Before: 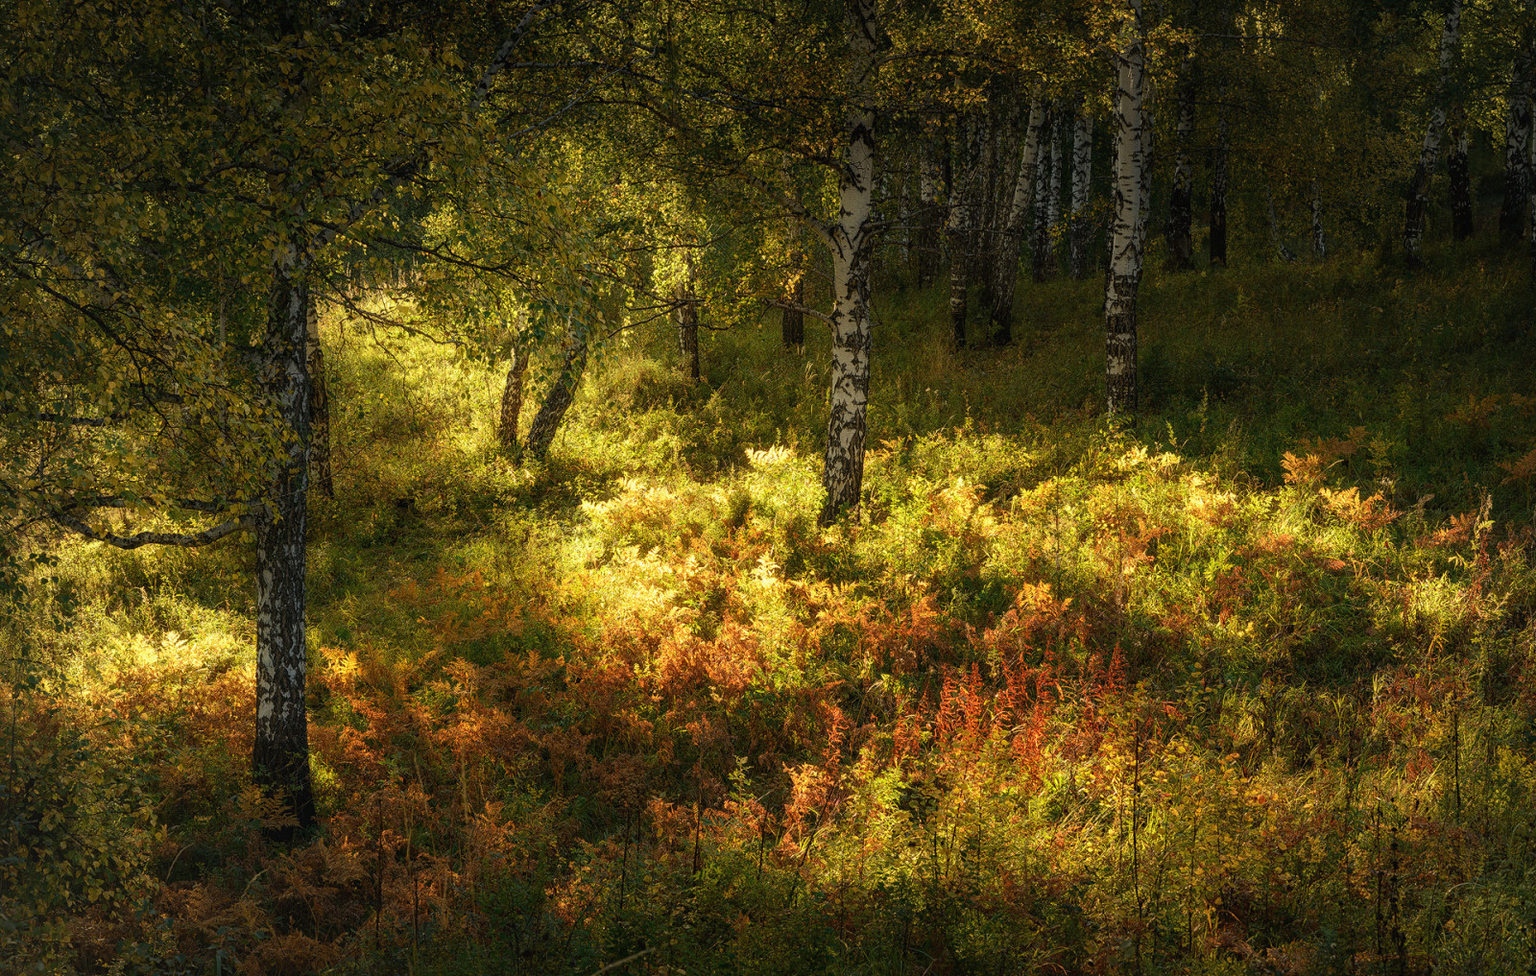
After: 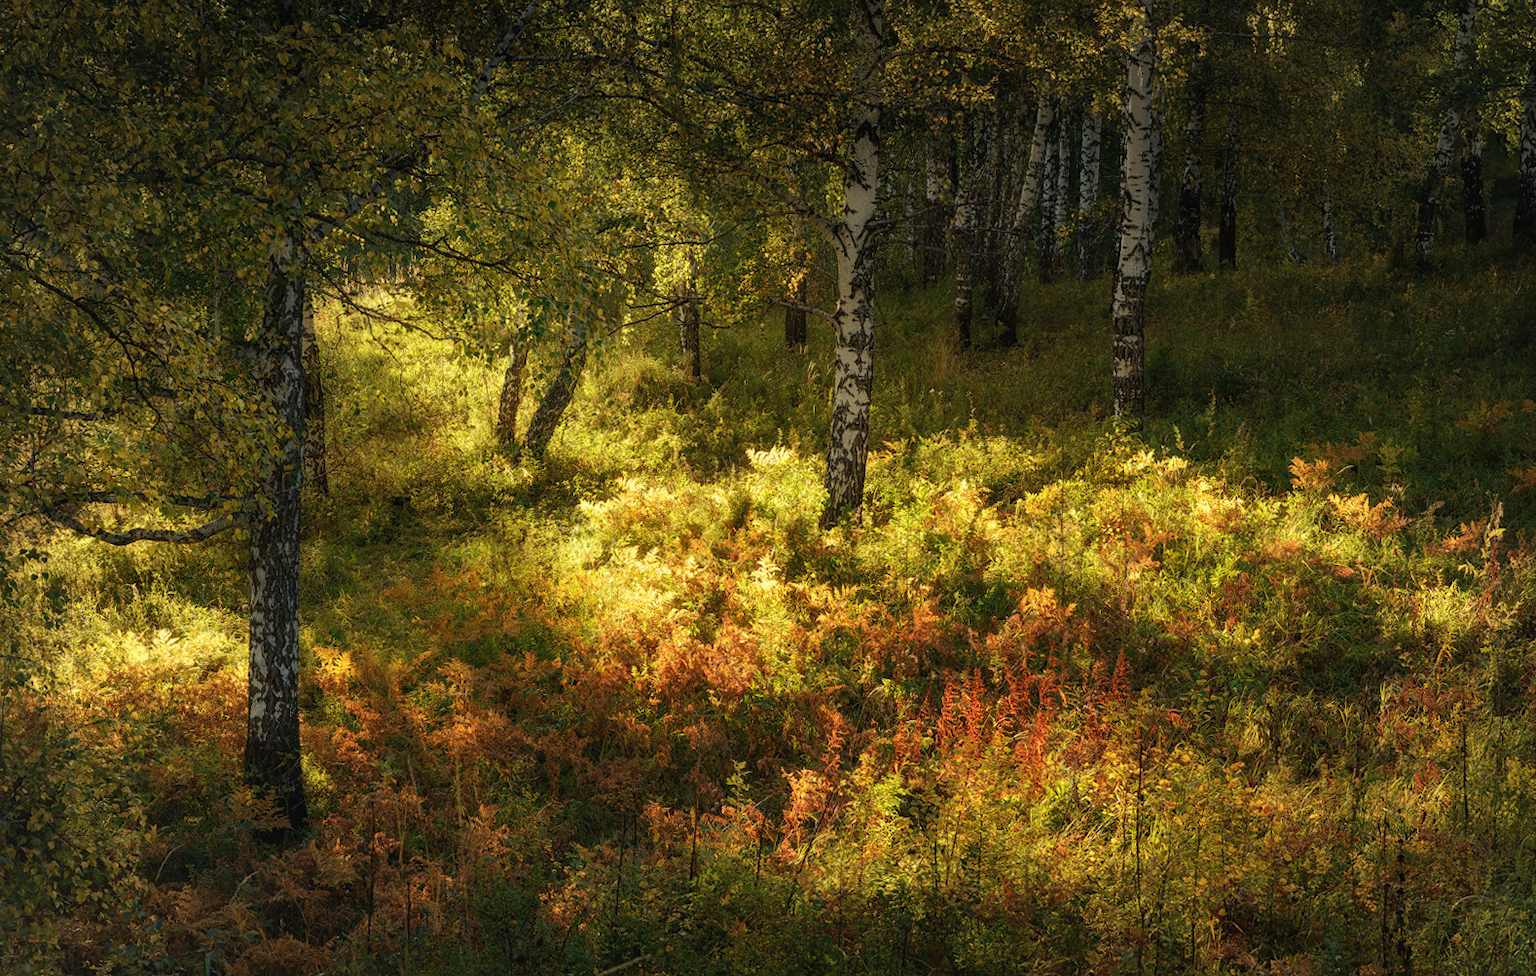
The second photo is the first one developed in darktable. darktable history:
crop and rotate: angle -0.5°
shadows and highlights: shadows 25, highlights -48, soften with gaussian
